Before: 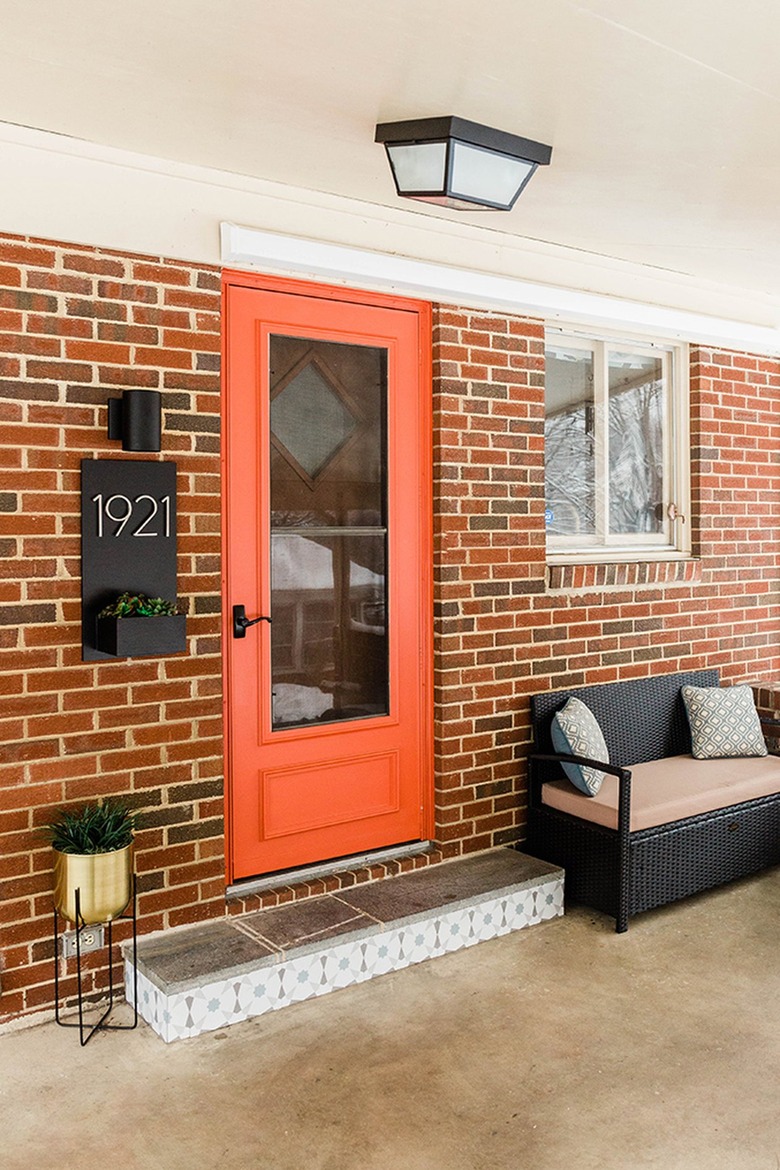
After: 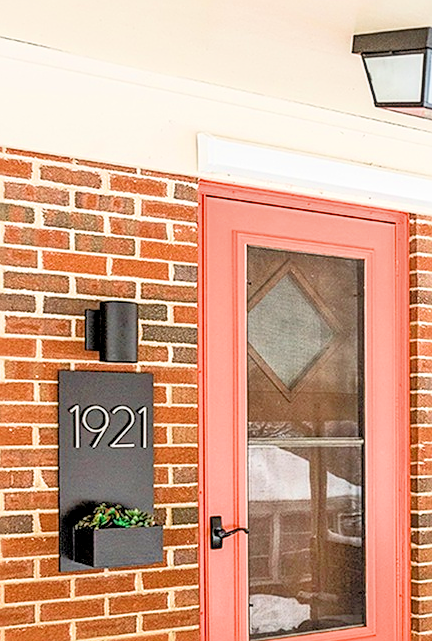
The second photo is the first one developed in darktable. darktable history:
exposure: black level correction 0, exposure 1.407 EV, compensate highlight preservation false
sharpen: on, module defaults
crop and rotate: left 3.042%, top 7.629%, right 41.454%, bottom 37.551%
local contrast: detail 130%
contrast brightness saturation: saturation -0.059
tone equalizer: -7 EV 0.145 EV, -6 EV 0.59 EV, -5 EV 1.16 EV, -4 EV 1.36 EV, -3 EV 1.13 EV, -2 EV 0.6 EV, -1 EV 0.152 EV
filmic rgb: black relative exposure -7.65 EV, white relative exposure 4.56 EV, hardness 3.61, color science v6 (2022)
